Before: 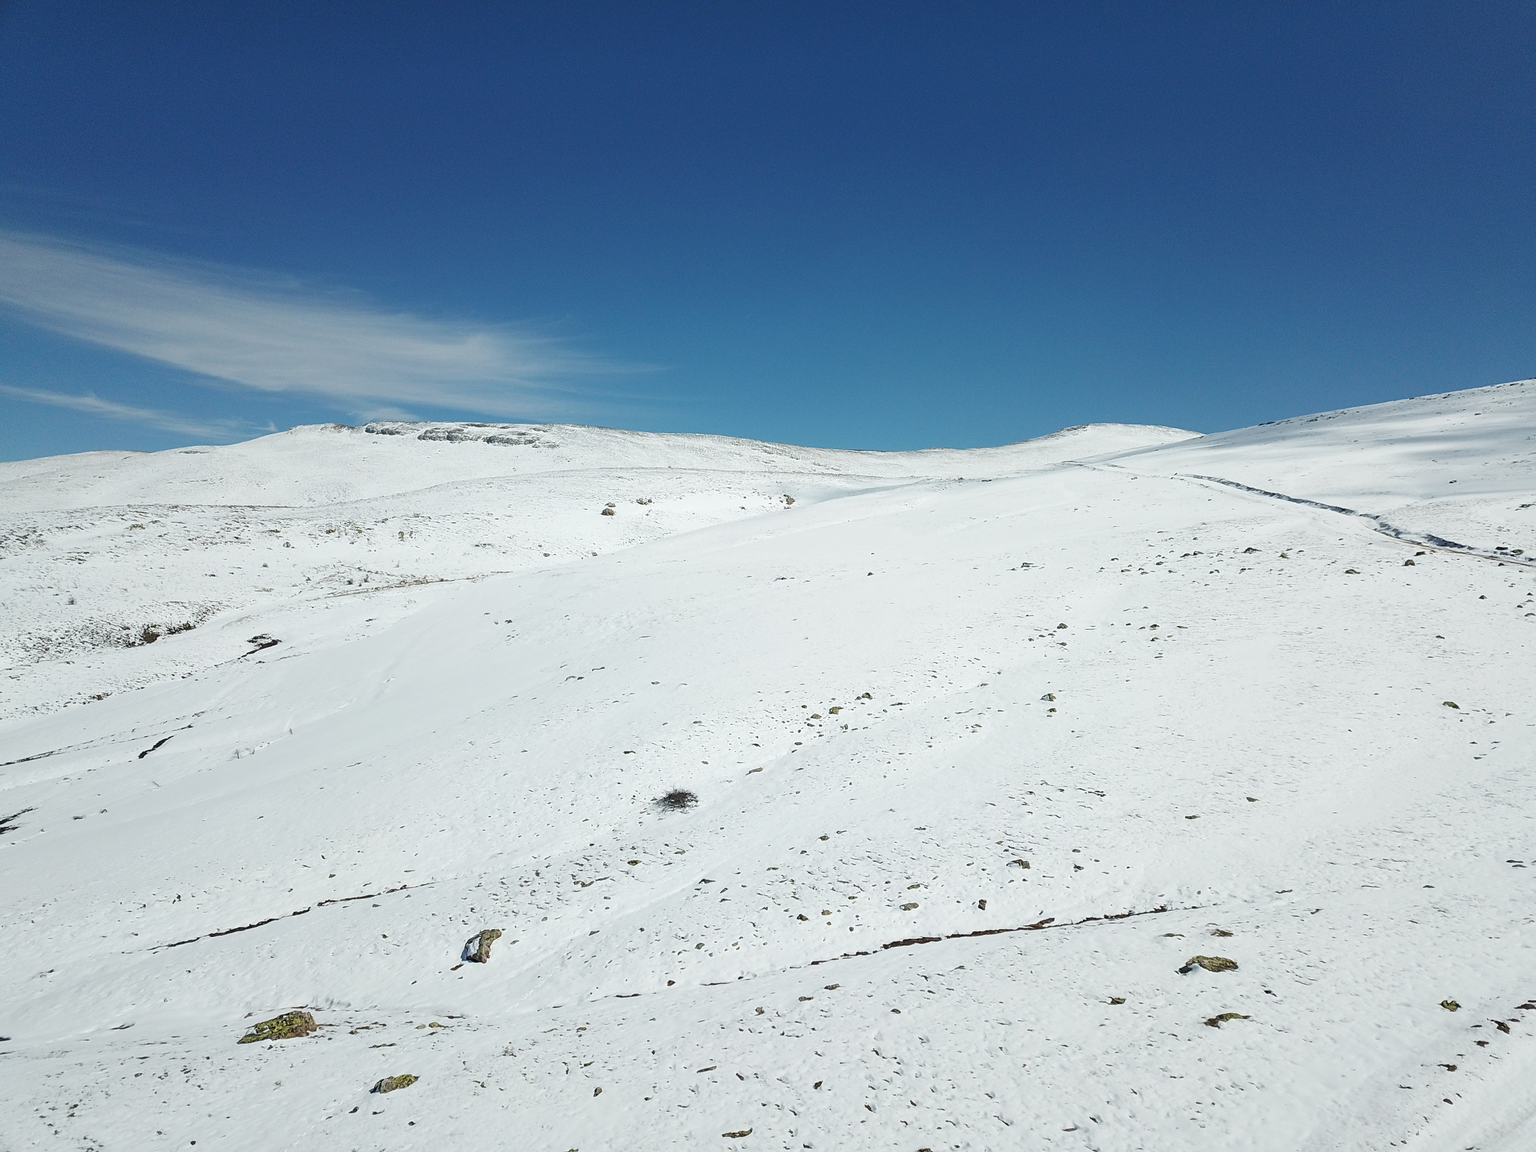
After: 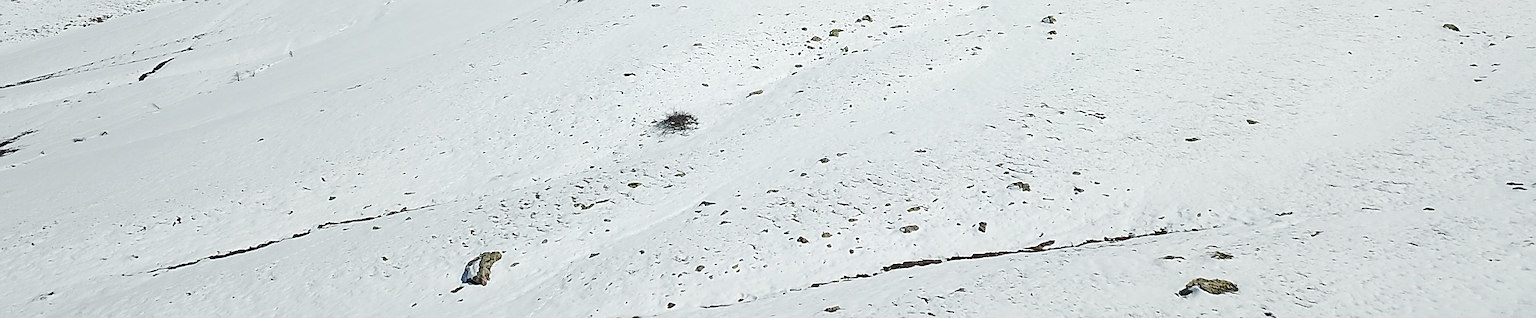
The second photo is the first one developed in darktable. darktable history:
sharpen: on, module defaults
color balance rgb: perceptual saturation grading › global saturation 0.741%, perceptual saturation grading › highlights -19.971%, perceptual saturation grading › shadows 20.58%
crop and rotate: top 58.877%, bottom 13.493%
